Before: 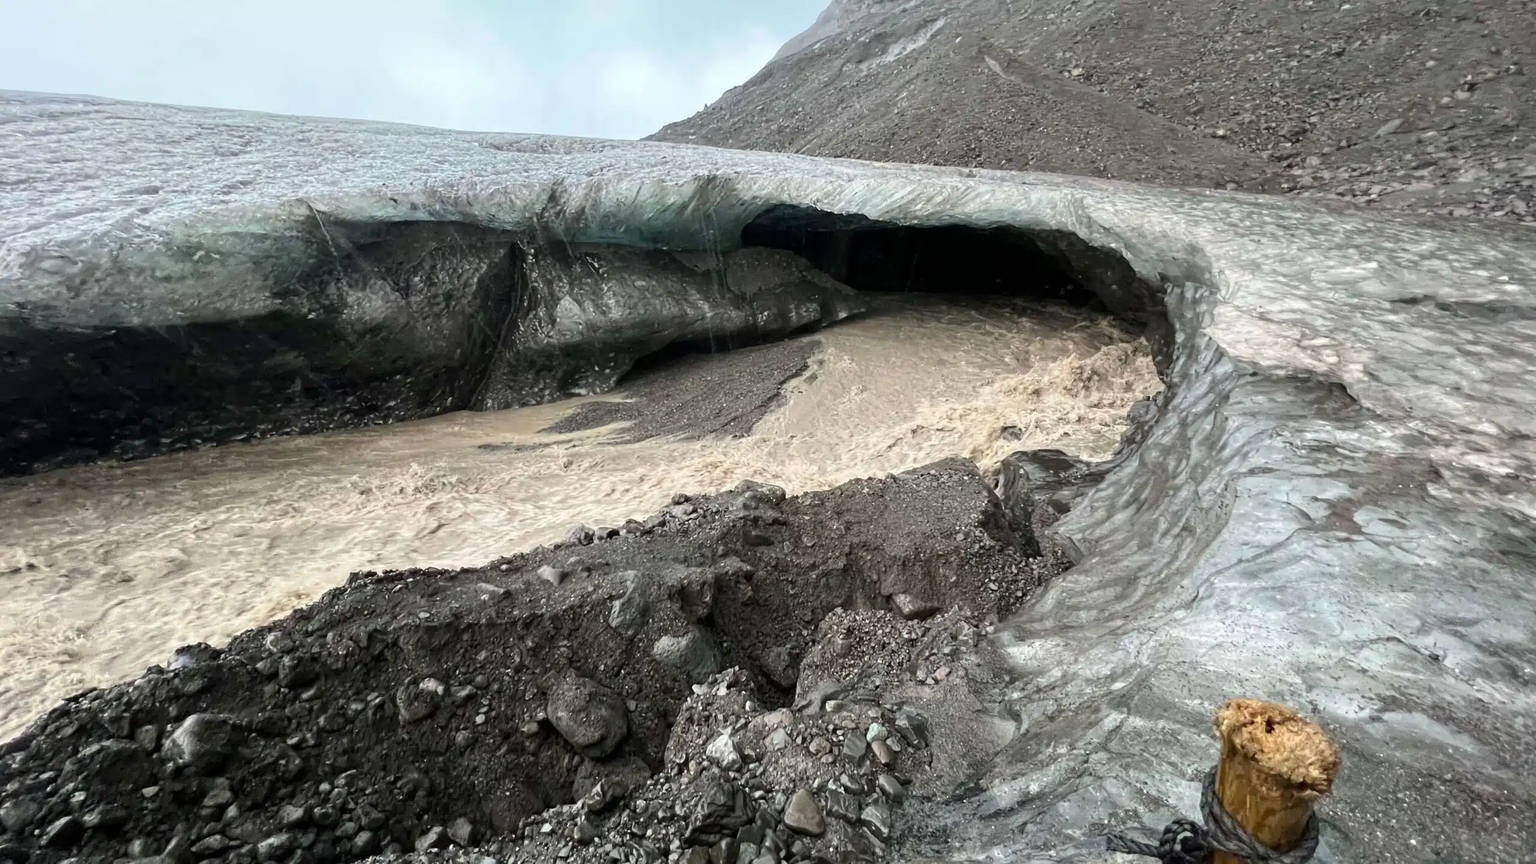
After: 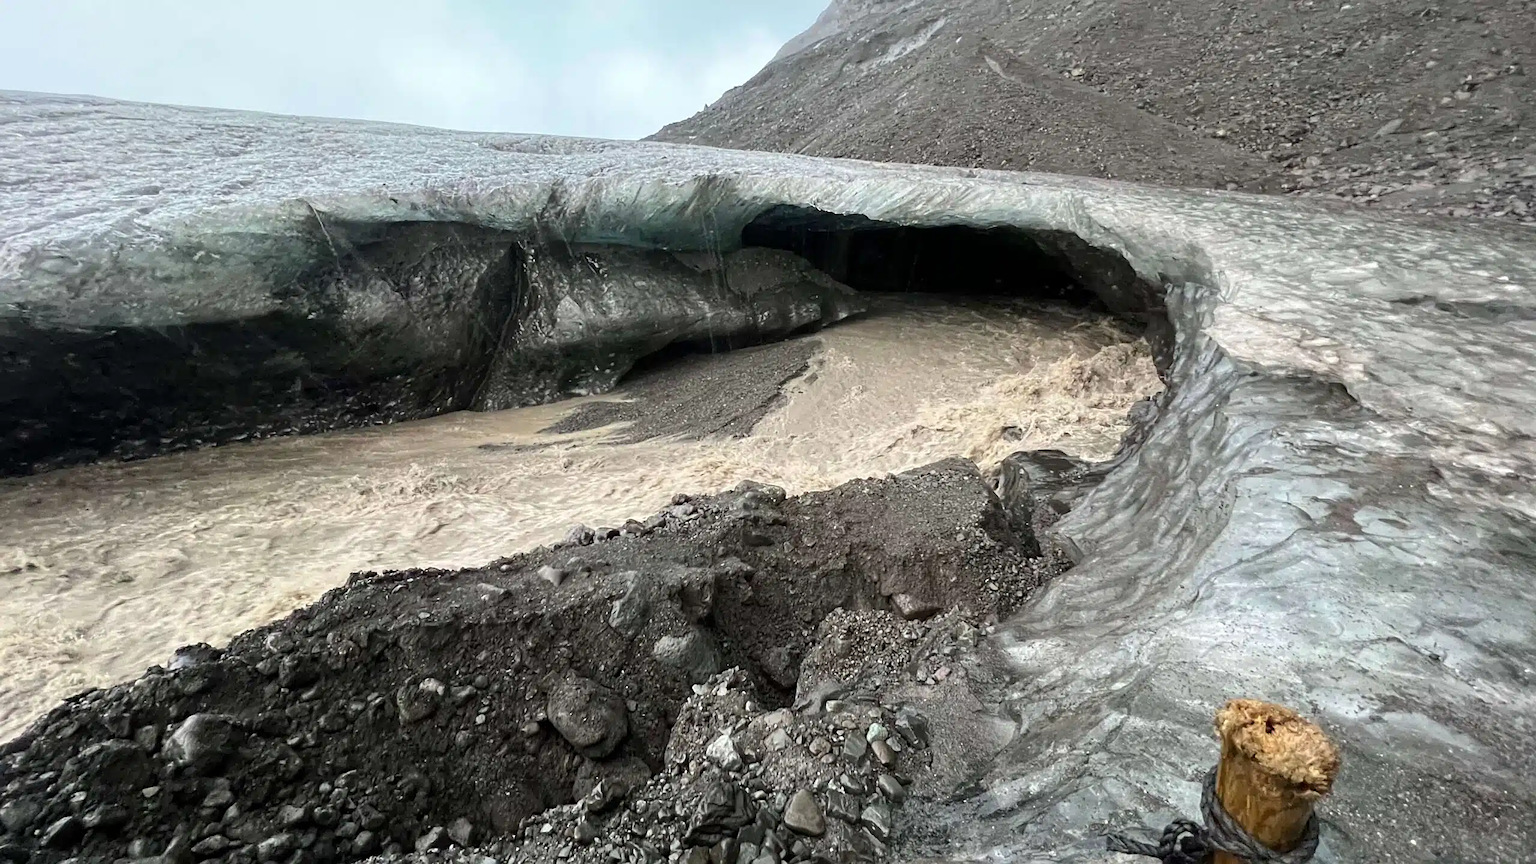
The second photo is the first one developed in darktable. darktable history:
sharpen: amount 0.217
